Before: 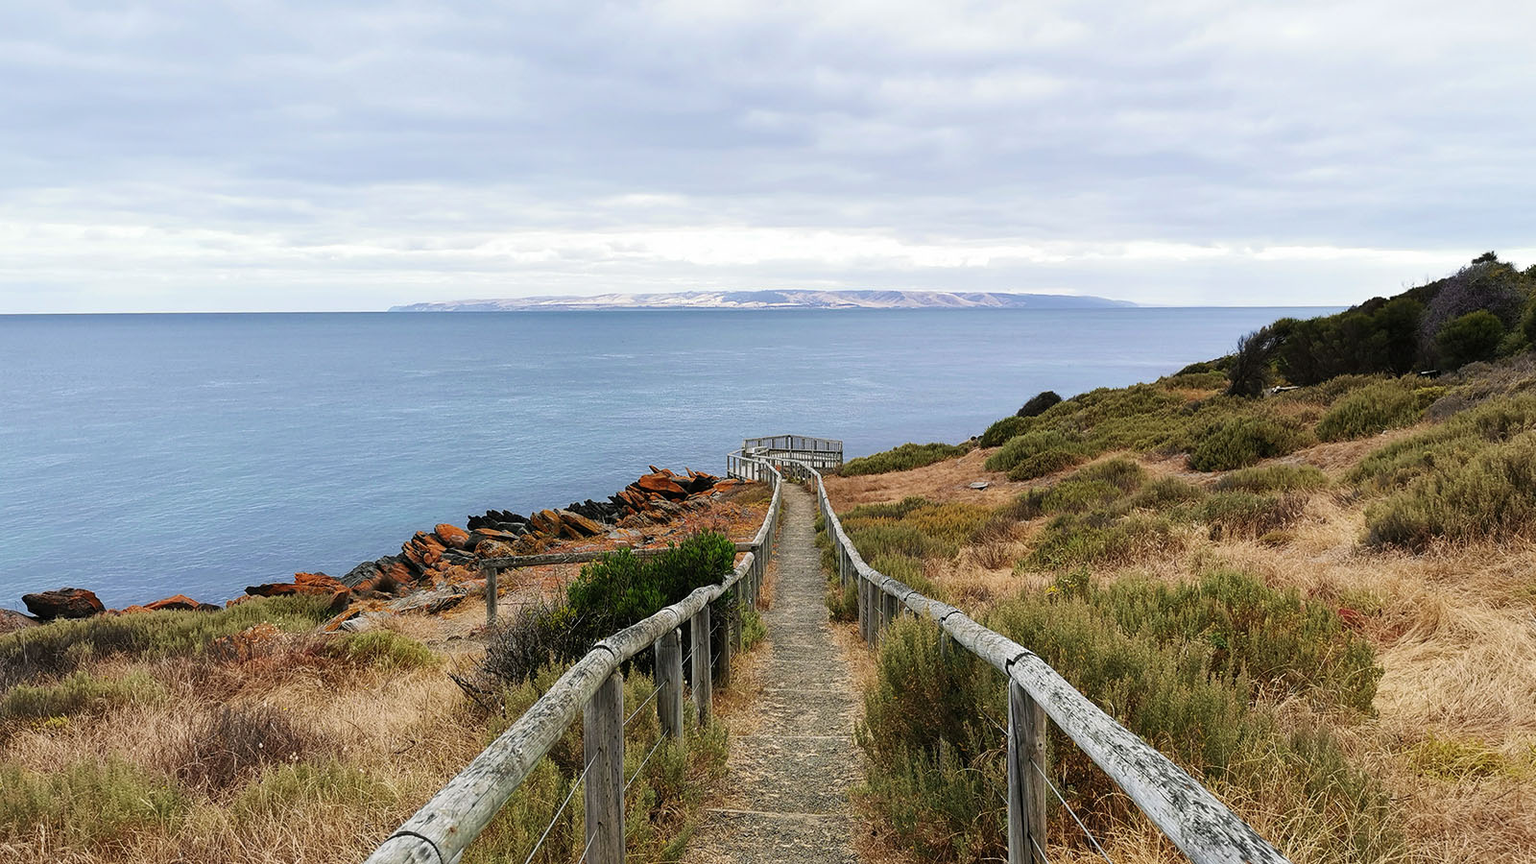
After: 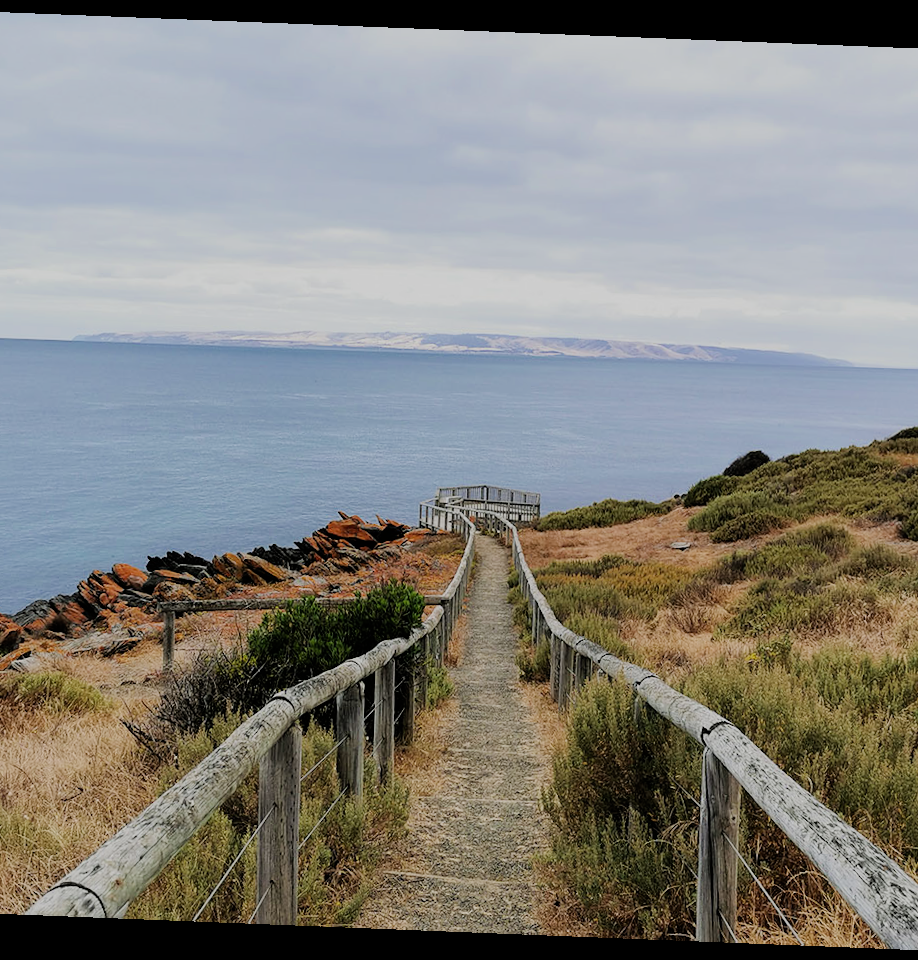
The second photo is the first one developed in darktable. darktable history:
rotate and perspective: rotation 2.27°, automatic cropping off
crop: left 21.674%, right 22.086%
filmic rgb: black relative exposure -6.98 EV, white relative exposure 5.63 EV, hardness 2.86
